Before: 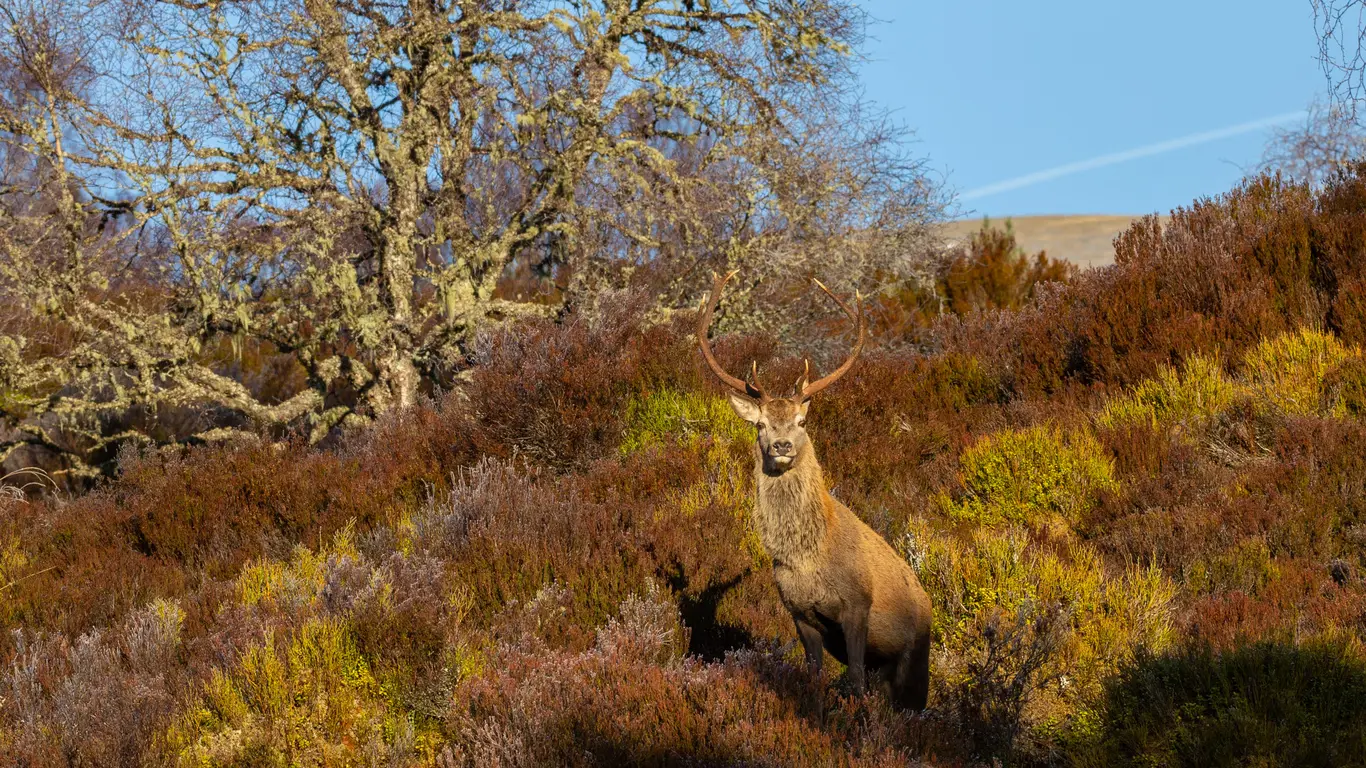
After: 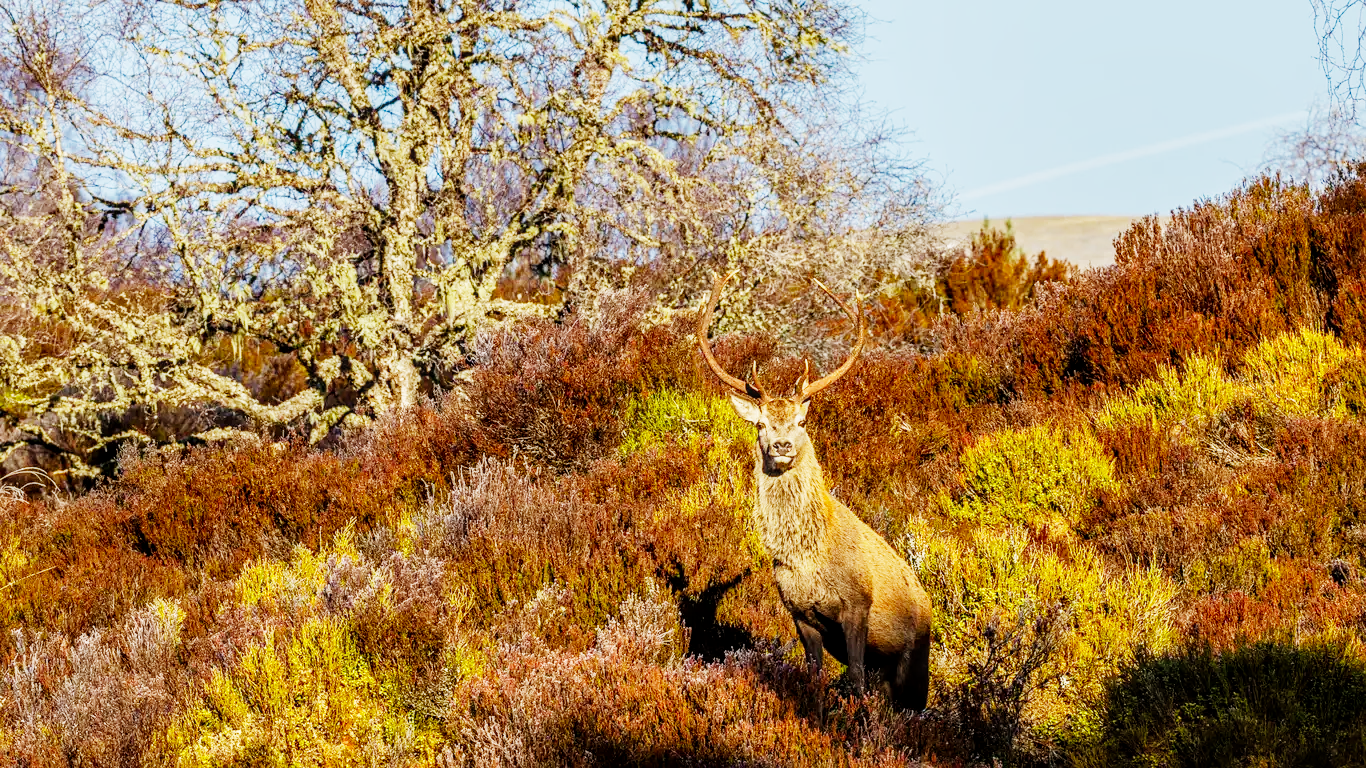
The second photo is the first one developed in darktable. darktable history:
local contrast: on, module defaults
sharpen: amount 0.2
sigmoid: skew -0.2, preserve hue 0%, red attenuation 0.1, red rotation 0.035, green attenuation 0.1, green rotation -0.017, blue attenuation 0.15, blue rotation -0.052, base primaries Rec2020
exposure: black level correction 0, exposure 1.2 EV, compensate exposure bias true, compensate highlight preservation false
color balance: contrast 6.48%, output saturation 113.3%
